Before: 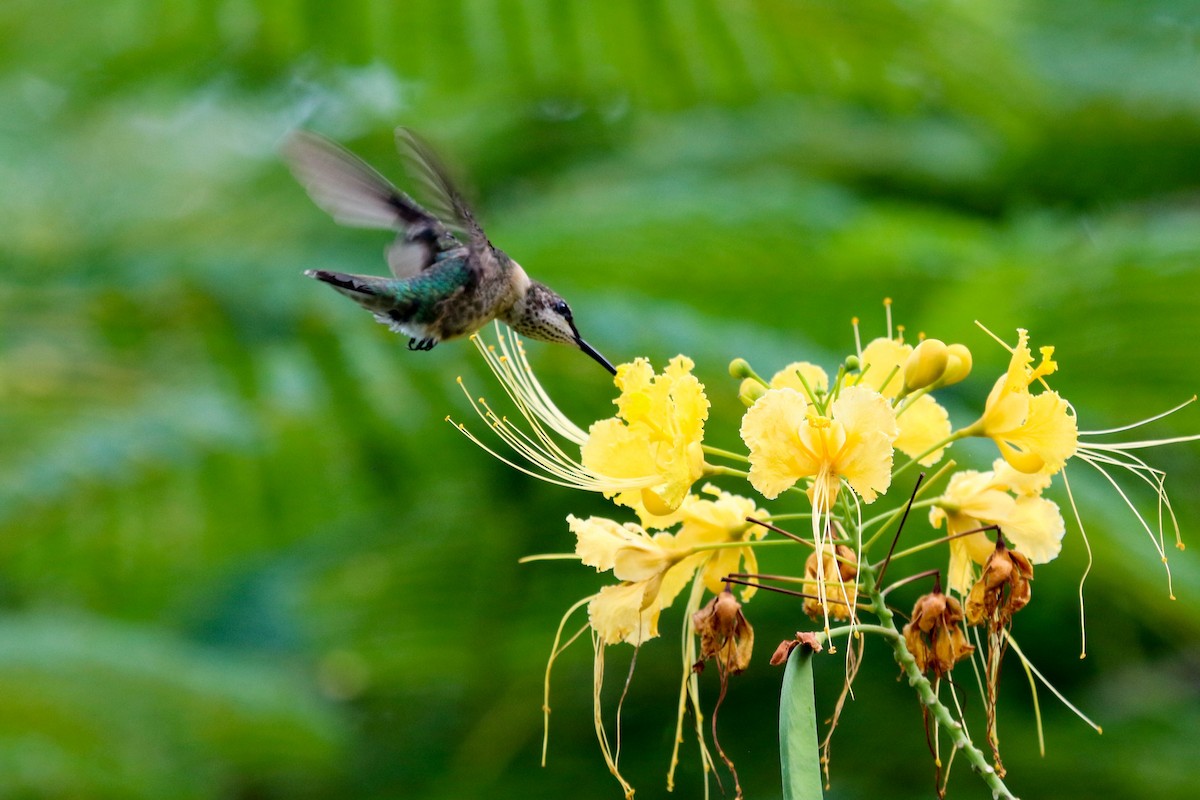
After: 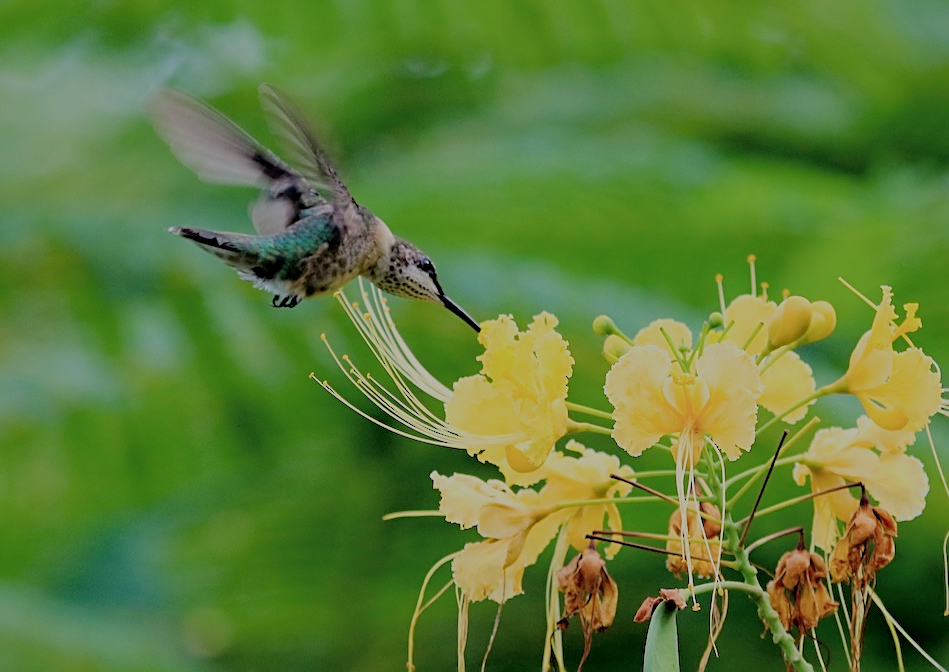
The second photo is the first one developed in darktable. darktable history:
sharpen: on, module defaults
filmic rgb: middle gray luminance 2.66%, black relative exposure -9.89 EV, white relative exposure 6.99 EV, threshold 2.94 EV, dynamic range scaling 9.4%, target black luminance 0%, hardness 3.19, latitude 44.17%, contrast 0.672, highlights saturation mix 5.83%, shadows ↔ highlights balance 13.87%, enable highlight reconstruction true
crop: left 11.363%, top 5.403%, right 9.552%, bottom 10.479%
